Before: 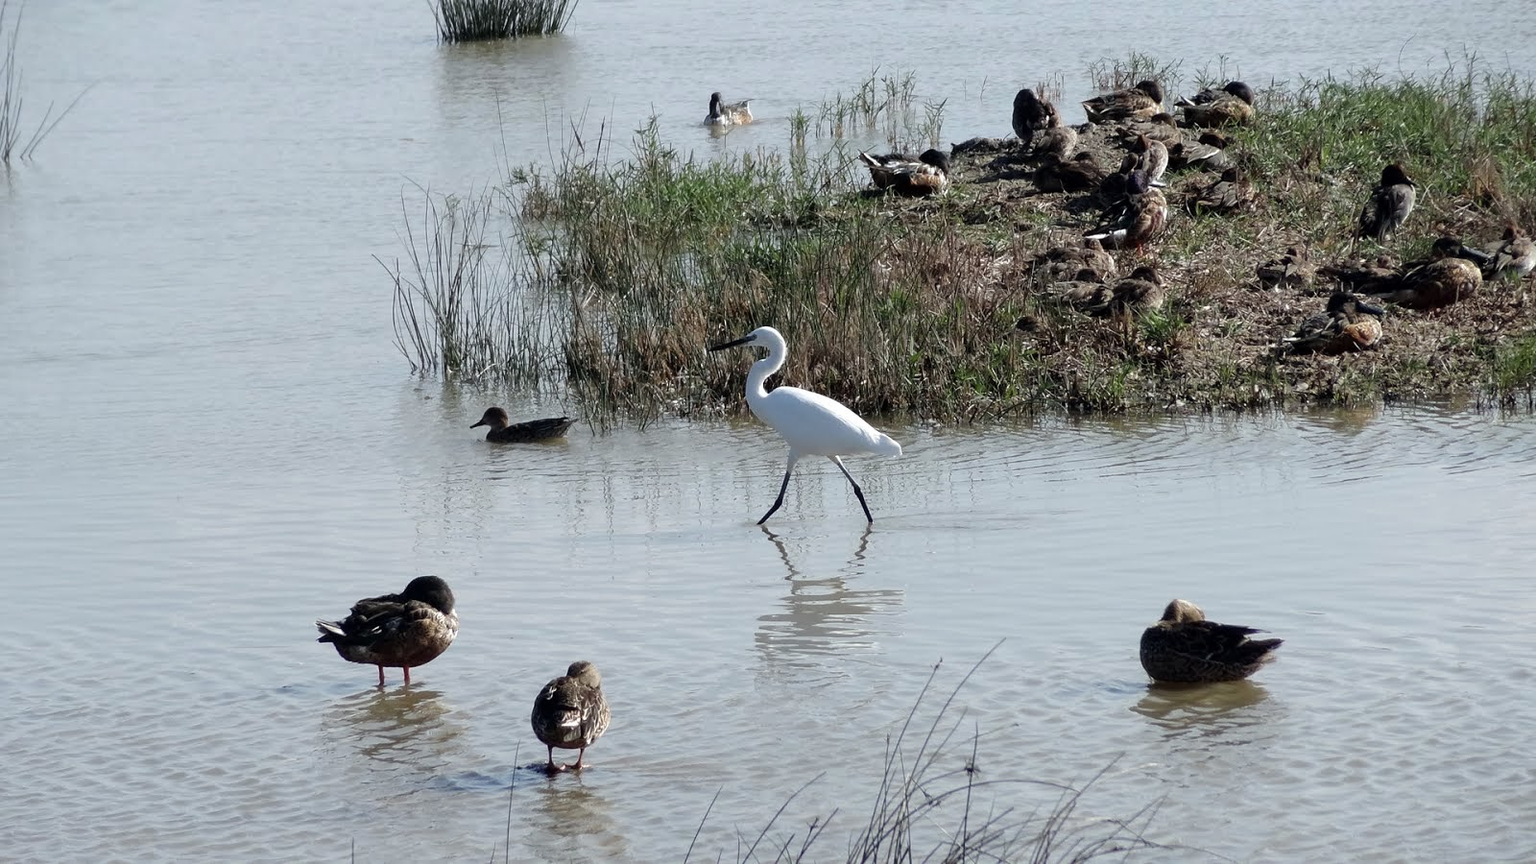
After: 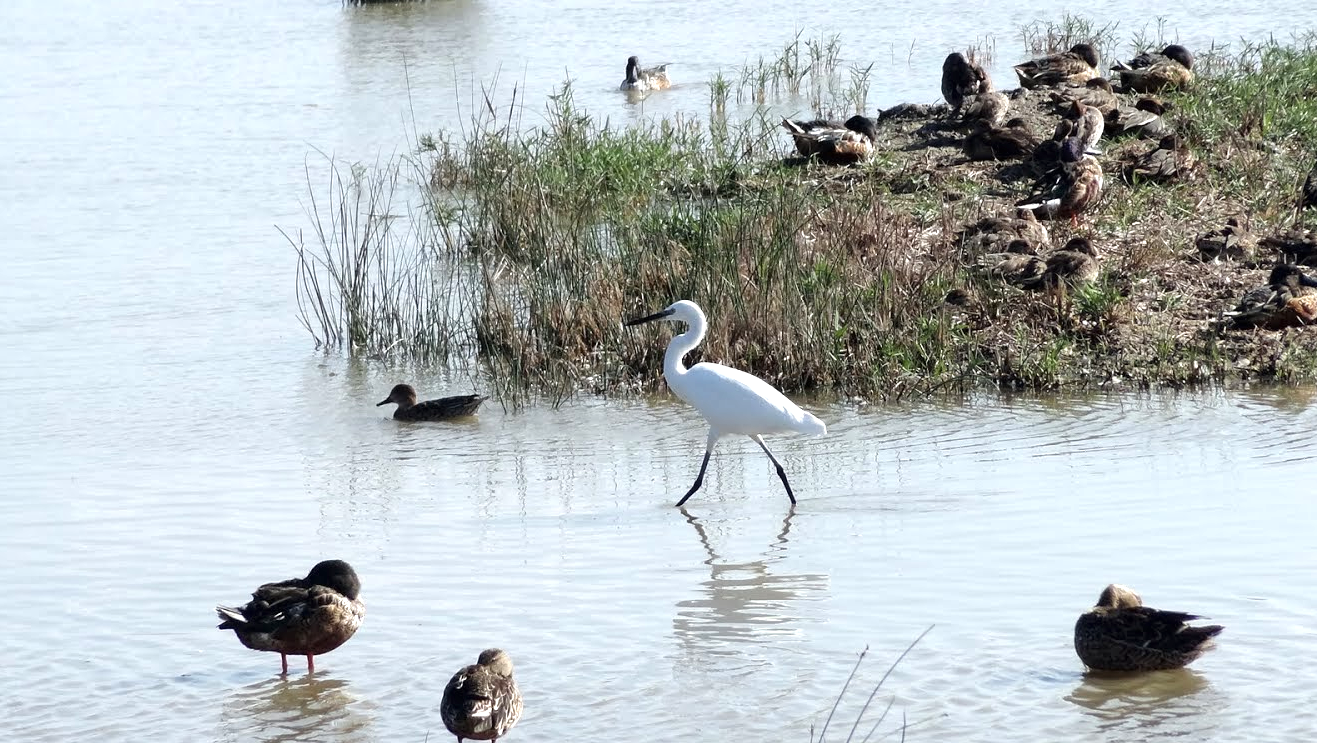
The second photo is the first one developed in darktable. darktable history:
exposure: black level correction 0, exposure 0.691 EV, compensate highlight preservation false
crop and rotate: left 7.077%, top 4.471%, right 10.564%, bottom 12.963%
color balance rgb: perceptual saturation grading › global saturation 0.62%
